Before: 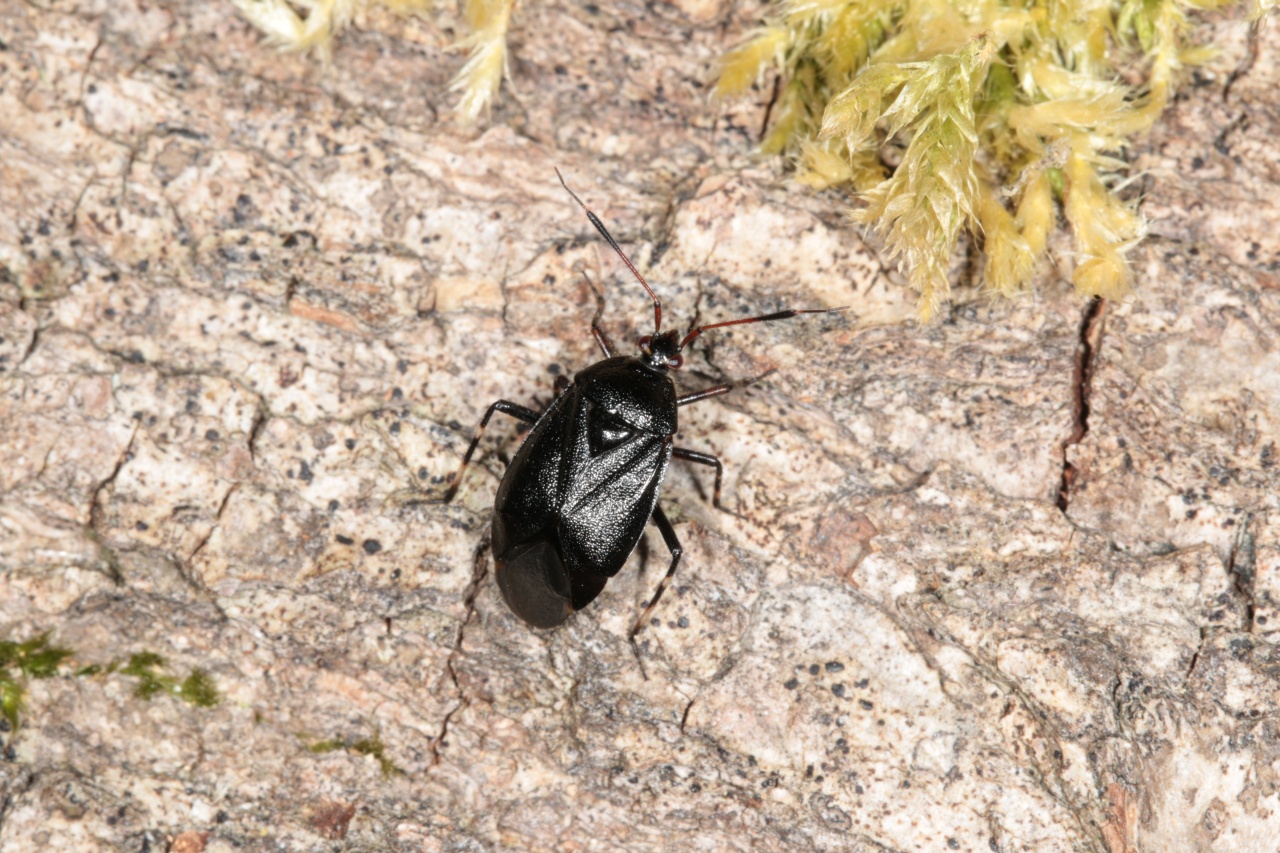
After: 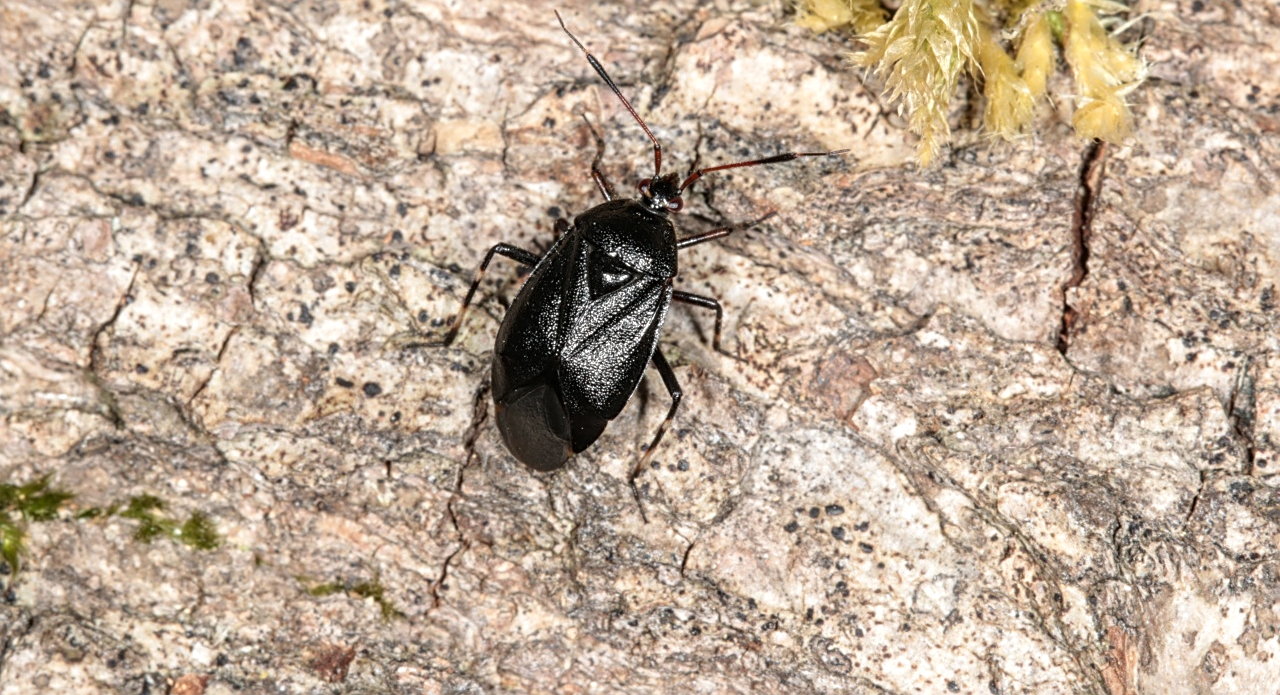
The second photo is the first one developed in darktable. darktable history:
local contrast: on, module defaults
base curve: curves: ch0 [(0, 0) (0.472, 0.455) (1, 1)], preserve colors none
sharpen: on, module defaults
crop and rotate: top 18.439%
